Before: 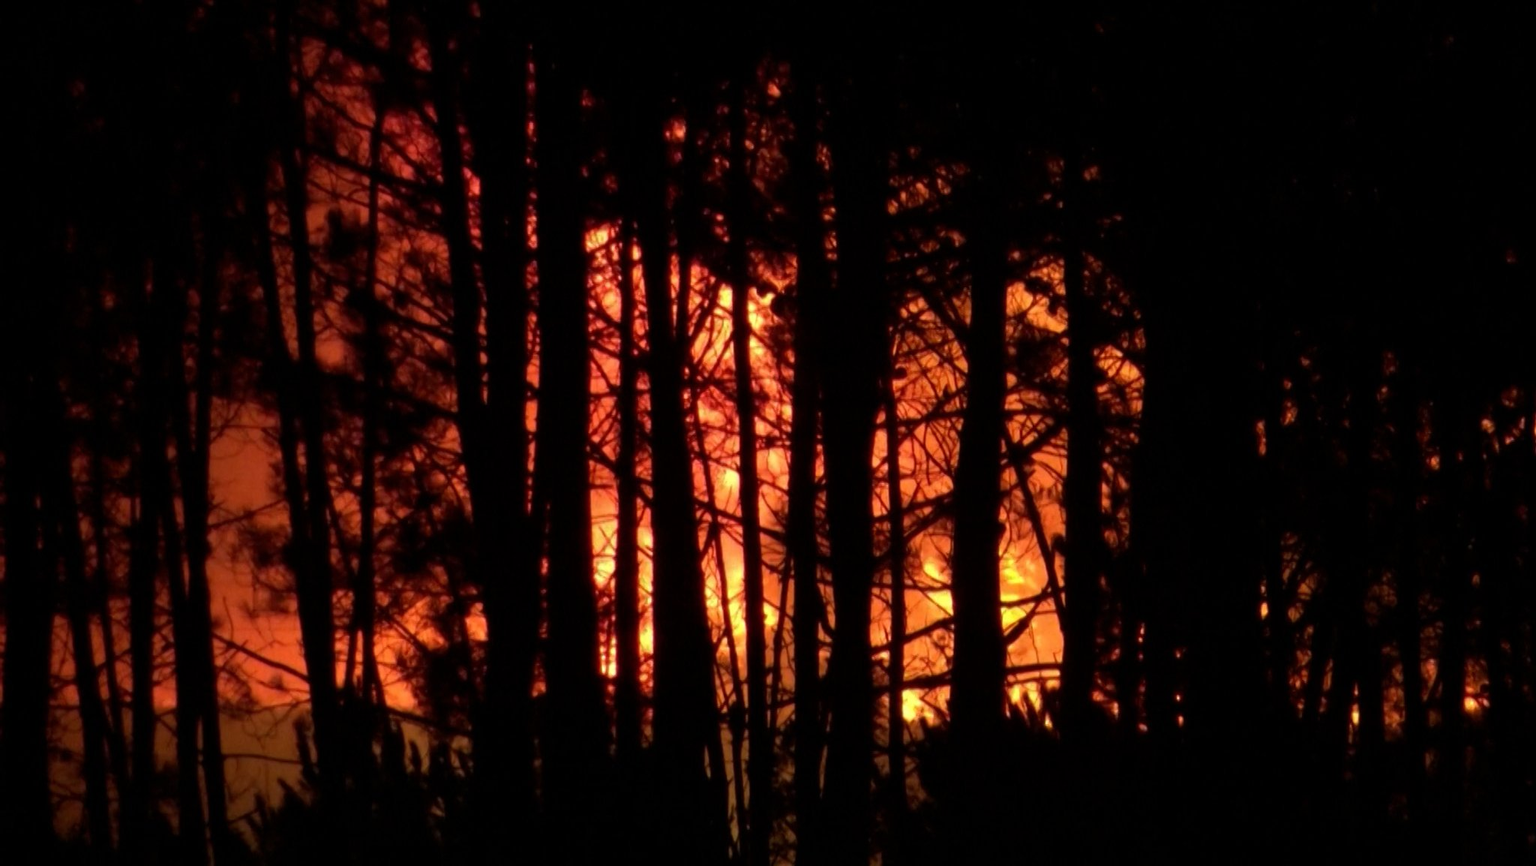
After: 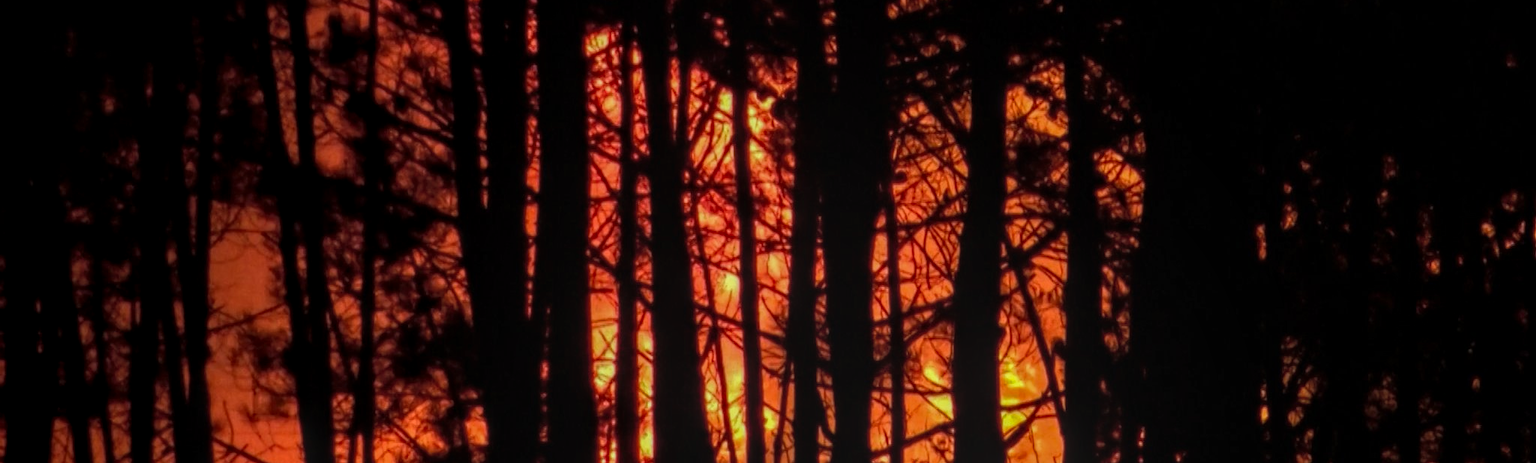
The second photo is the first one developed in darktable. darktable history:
crop and rotate: top 22.631%, bottom 23.781%
local contrast: highlights 66%, shadows 33%, detail 166%, midtone range 0.2
